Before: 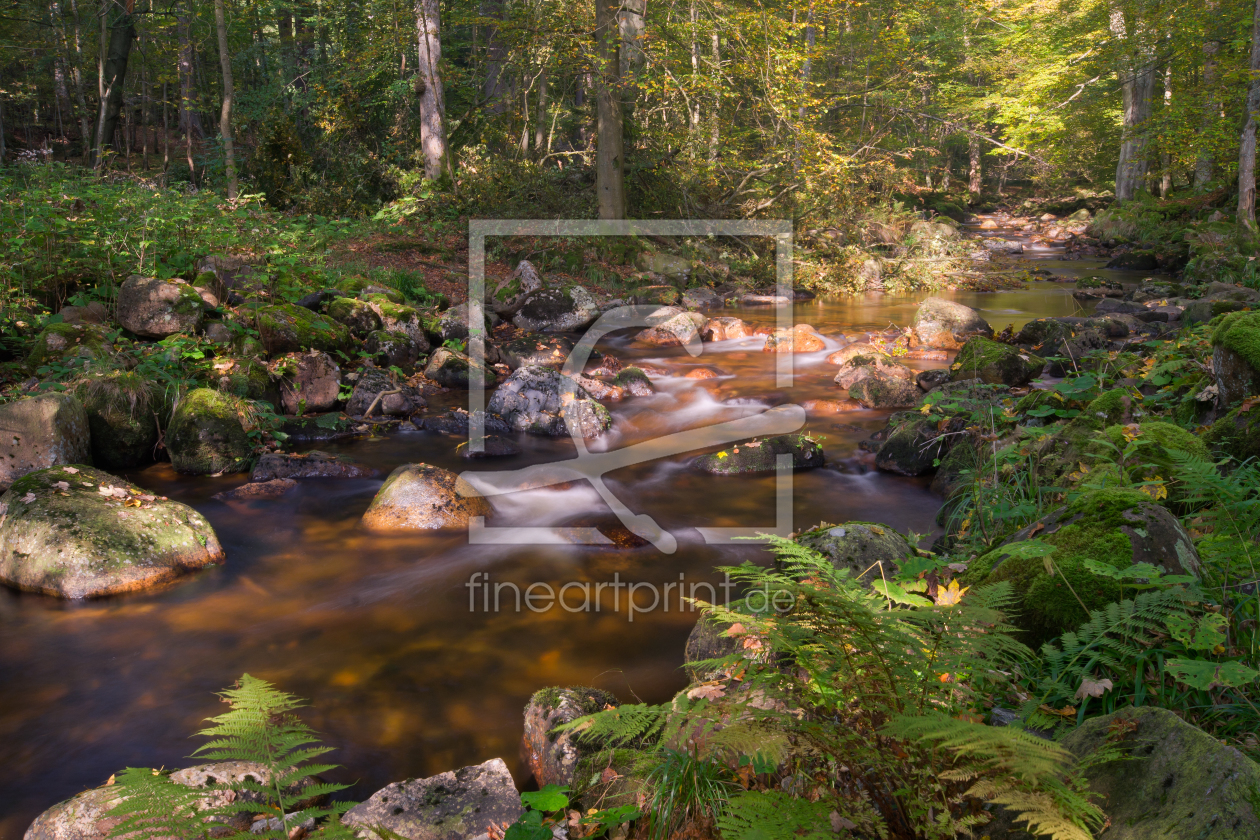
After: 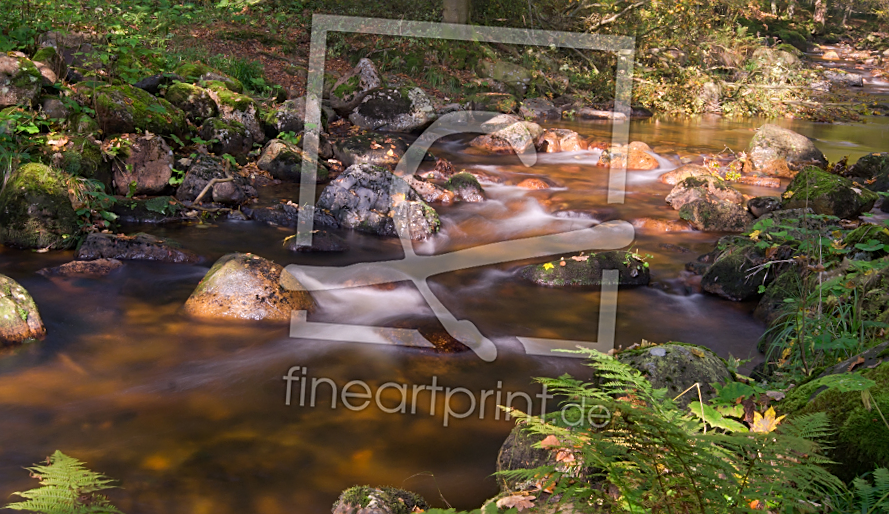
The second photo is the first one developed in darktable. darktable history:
sharpen: on, module defaults
crop and rotate: angle -4.07°, left 9.809%, top 20.435%, right 12.247%, bottom 11.943%
